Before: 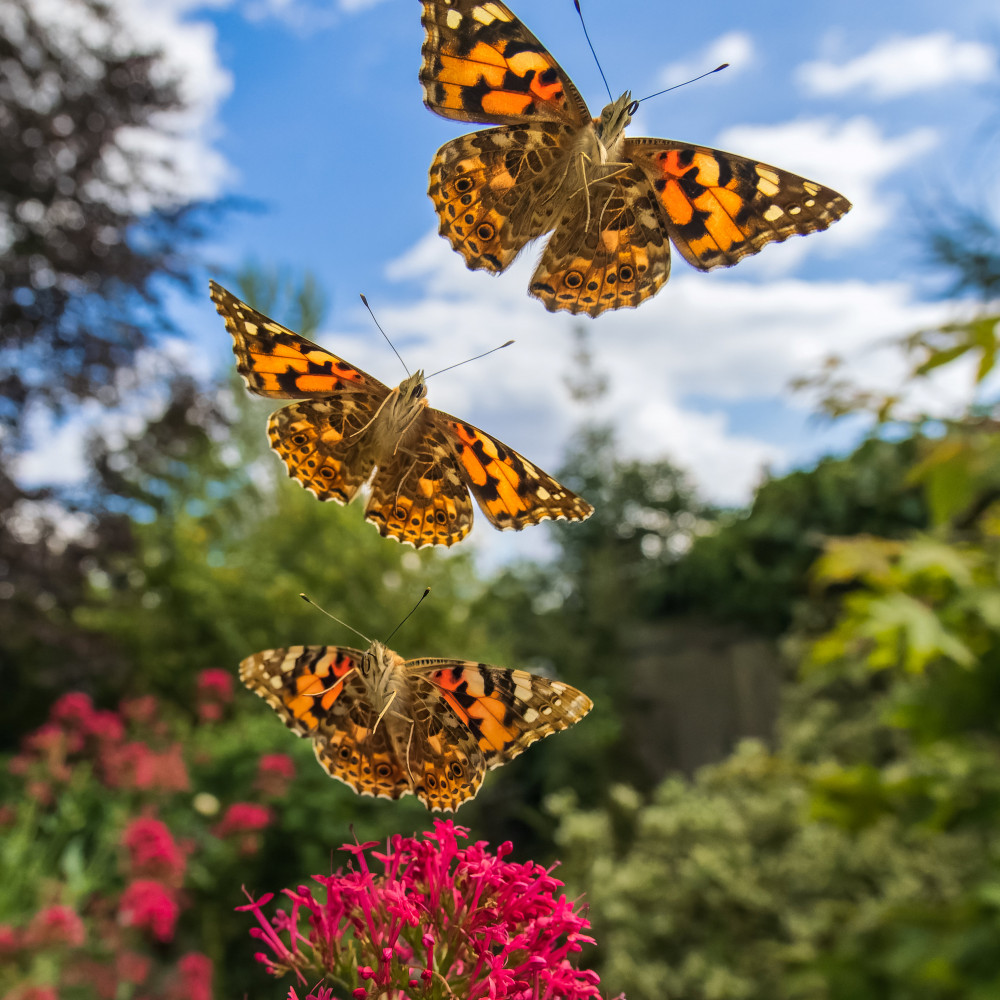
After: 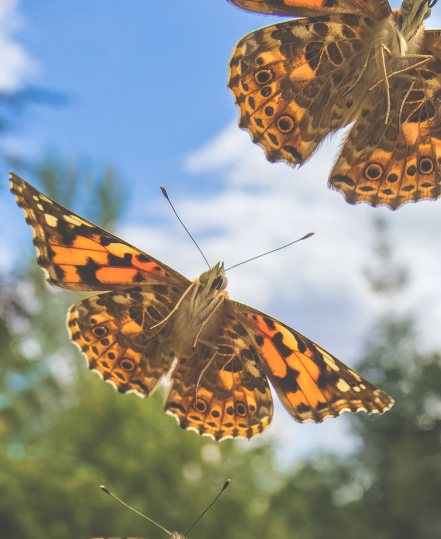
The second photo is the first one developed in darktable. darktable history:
exposure: black level correction -0.04, exposure 0.059 EV, compensate exposure bias true, compensate highlight preservation false
crop: left 20.028%, top 10.888%, right 35.868%, bottom 34.616%
